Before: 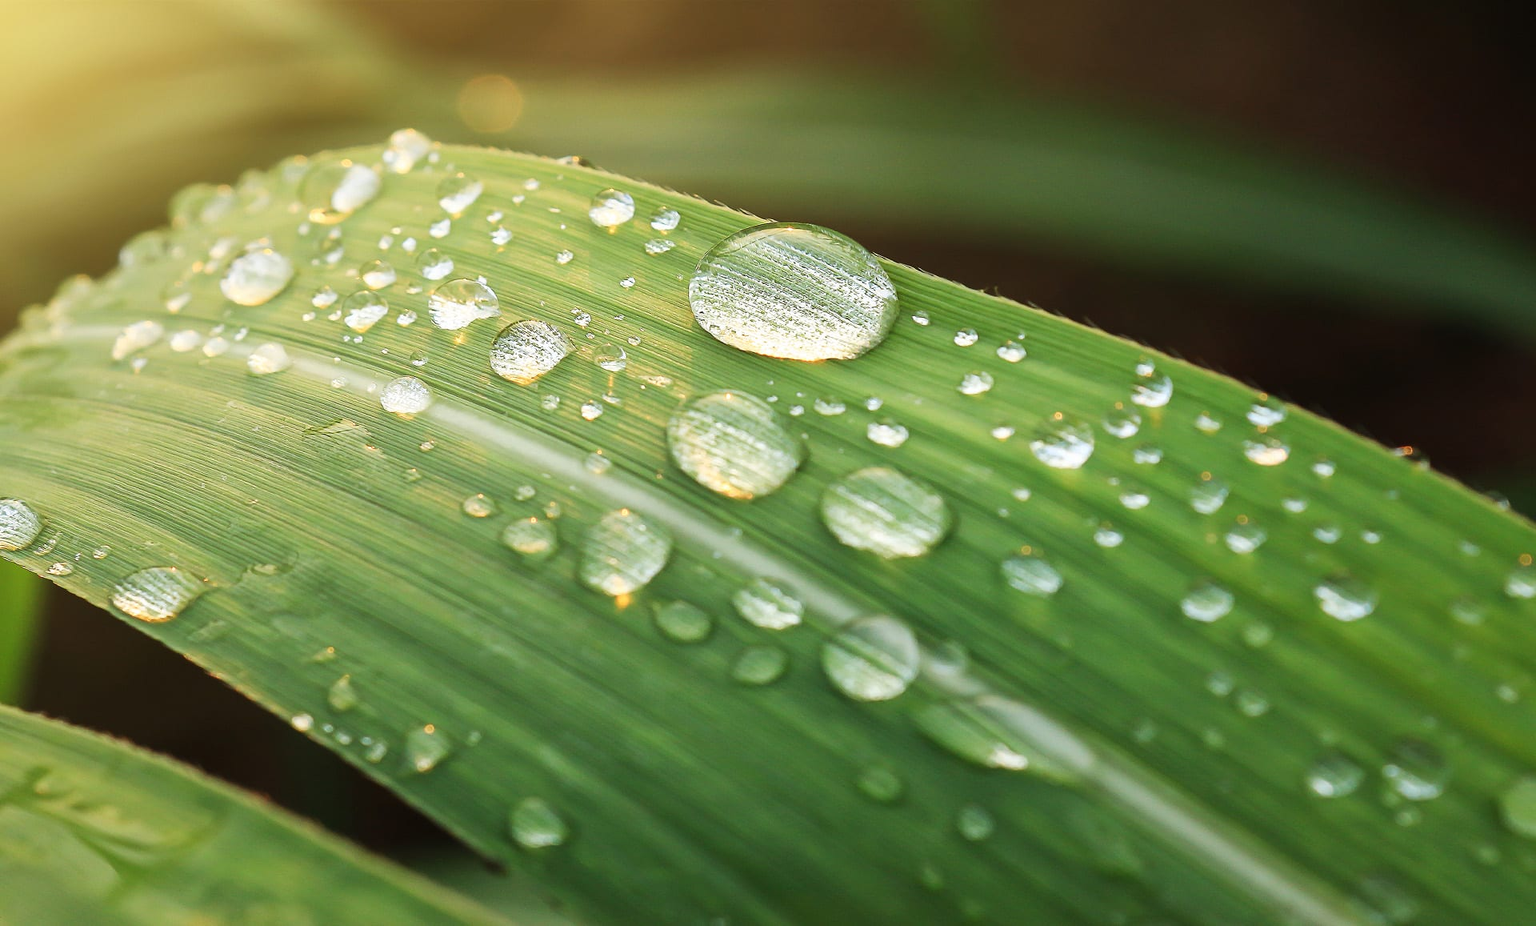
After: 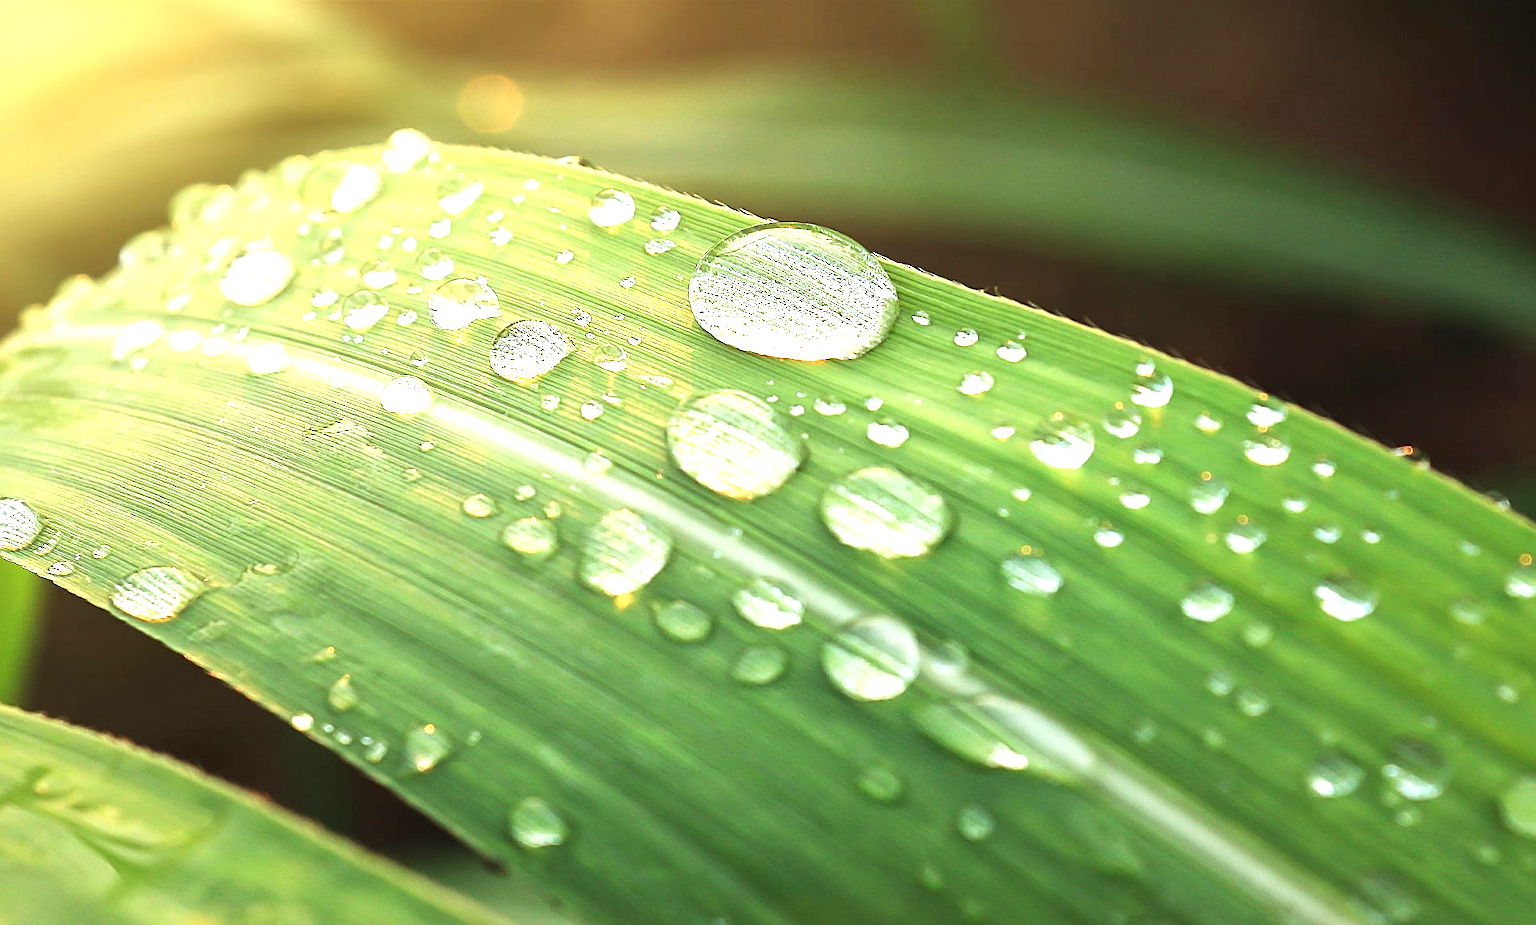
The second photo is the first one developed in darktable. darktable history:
exposure: black level correction 0, exposure 1 EV, compensate highlight preservation false
sharpen: on, module defaults
